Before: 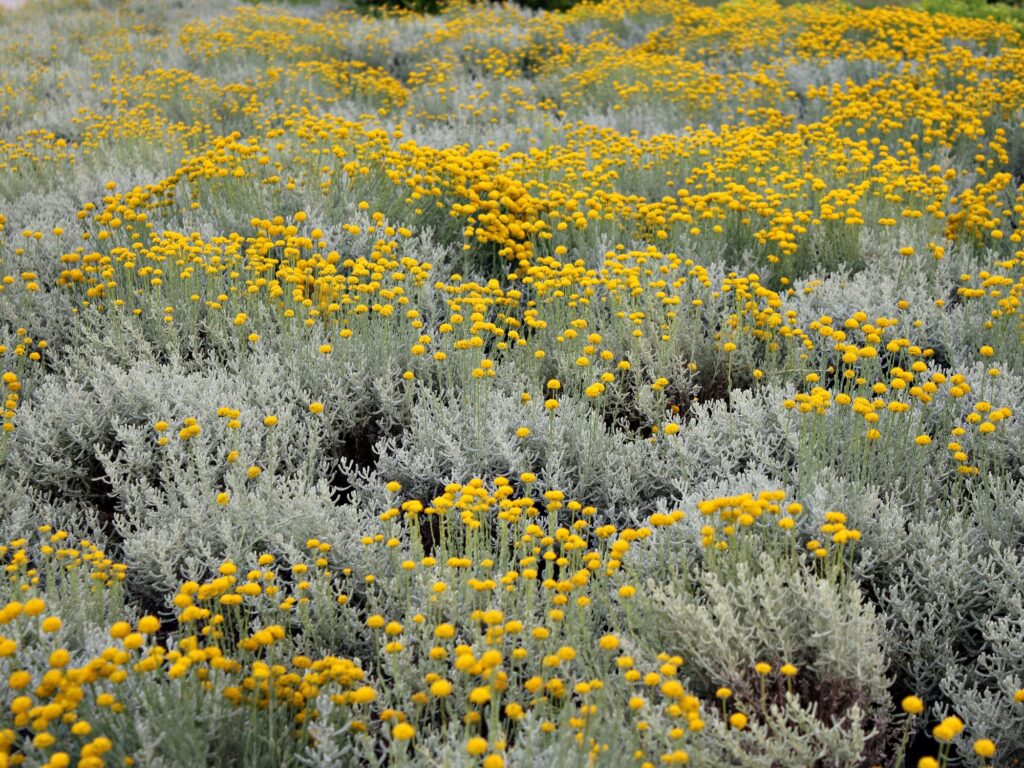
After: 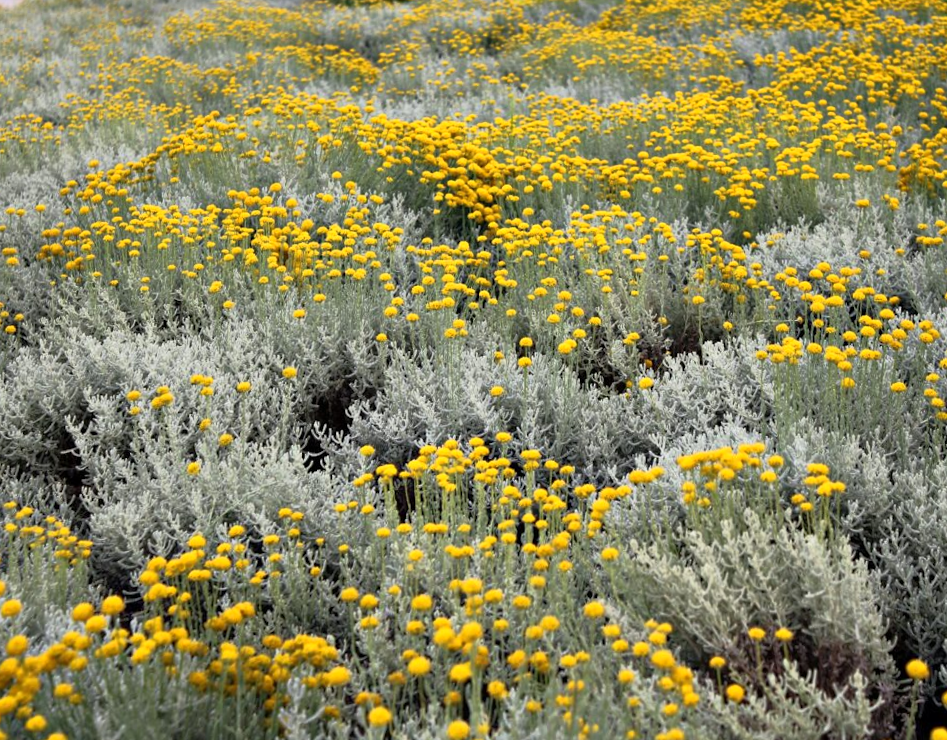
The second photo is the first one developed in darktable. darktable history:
base curve: curves: ch0 [(0, 0) (0.257, 0.25) (0.482, 0.586) (0.757, 0.871) (1, 1)]
rotate and perspective: rotation -1.68°, lens shift (vertical) -0.146, crop left 0.049, crop right 0.912, crop top 0.032, crop bottom 0.96
tone equalizer: on, module defaults
